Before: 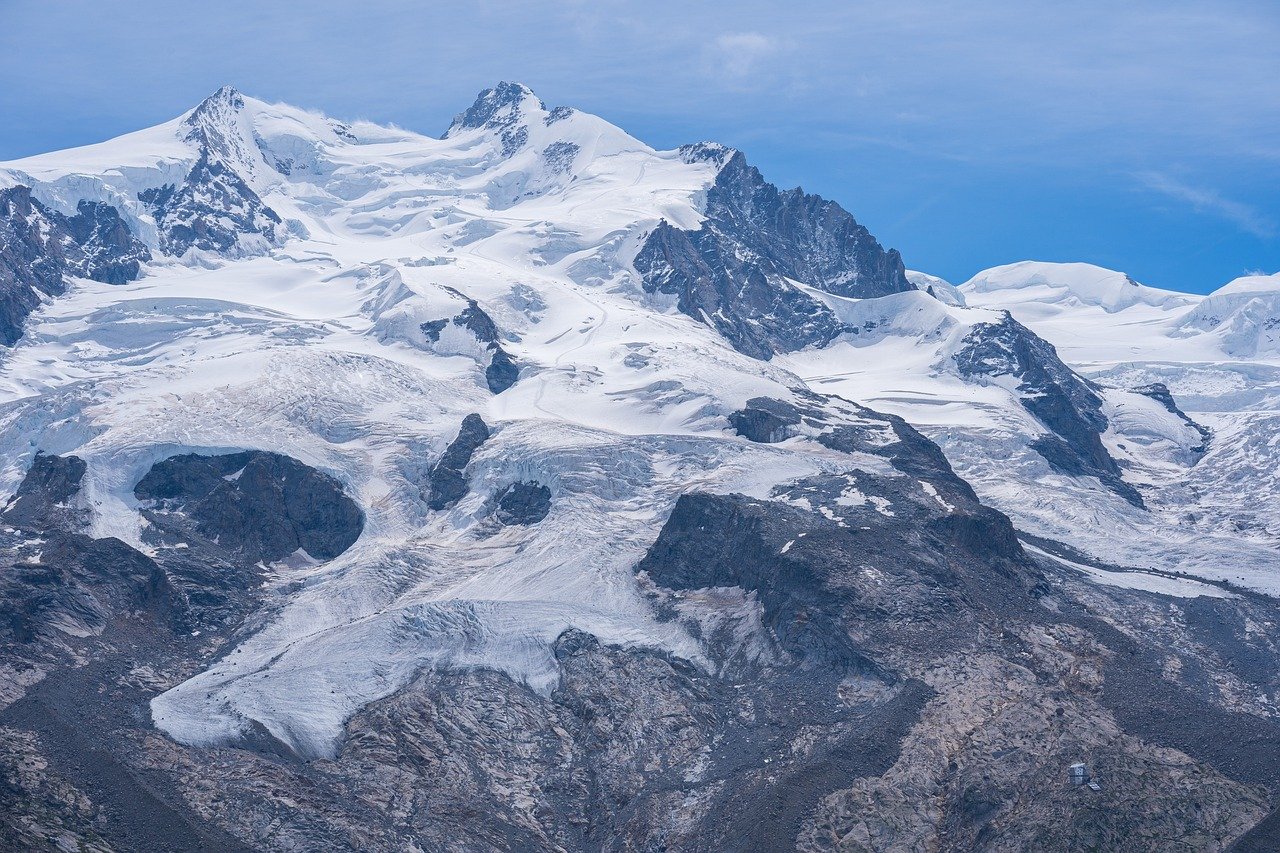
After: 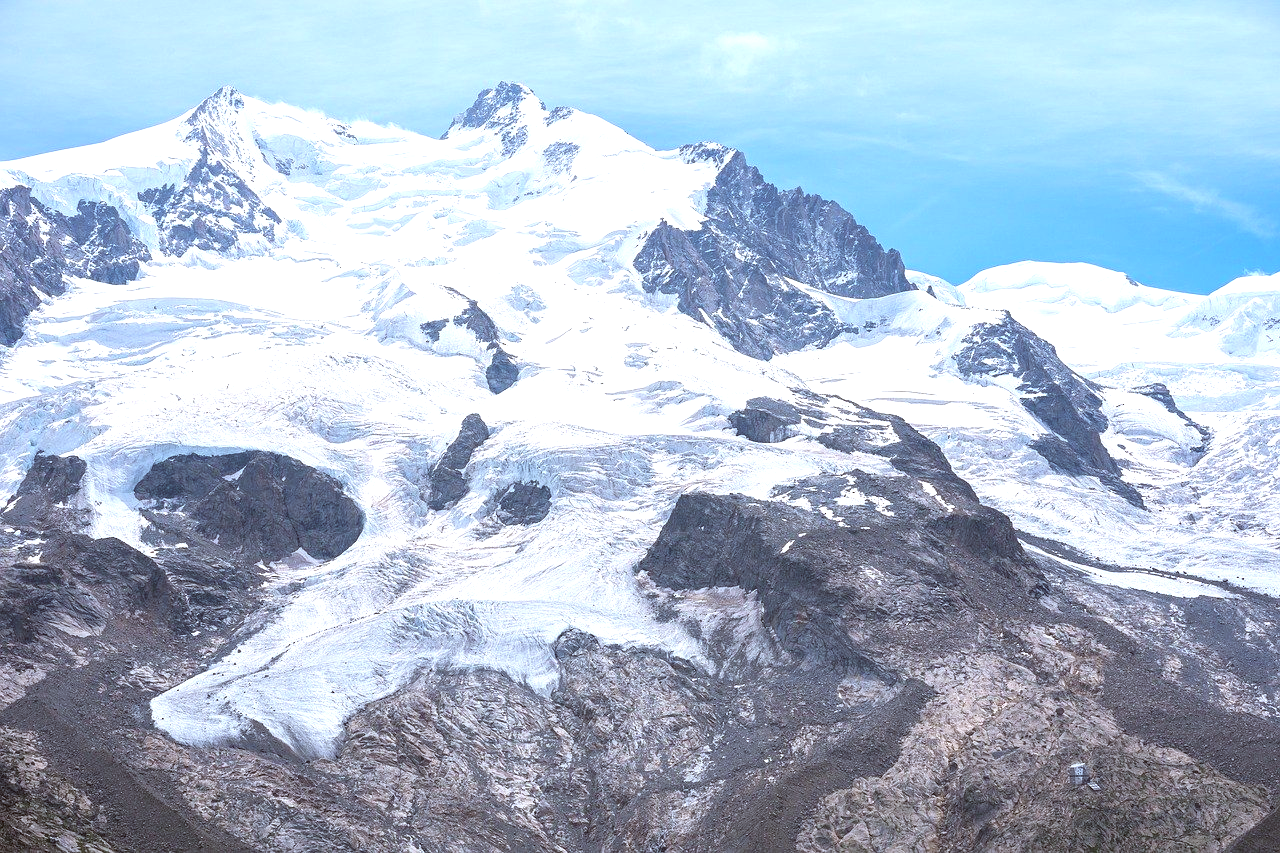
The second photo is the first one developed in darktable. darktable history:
color correction: highlights a* -0.479, highlights b* 0.155, shadows a* 5.04, shadows b* 20.08
tone equalizer: -8 EV -1.12 EV, -7 EV -0.978 EV, -6 EV -0.828 EV, -5 EV -0.615 EV, -3 EV 0.543 EV, -2 EV 0.874 EV, -1 EV 1.01 EV, +0 EV 1.05 EV
